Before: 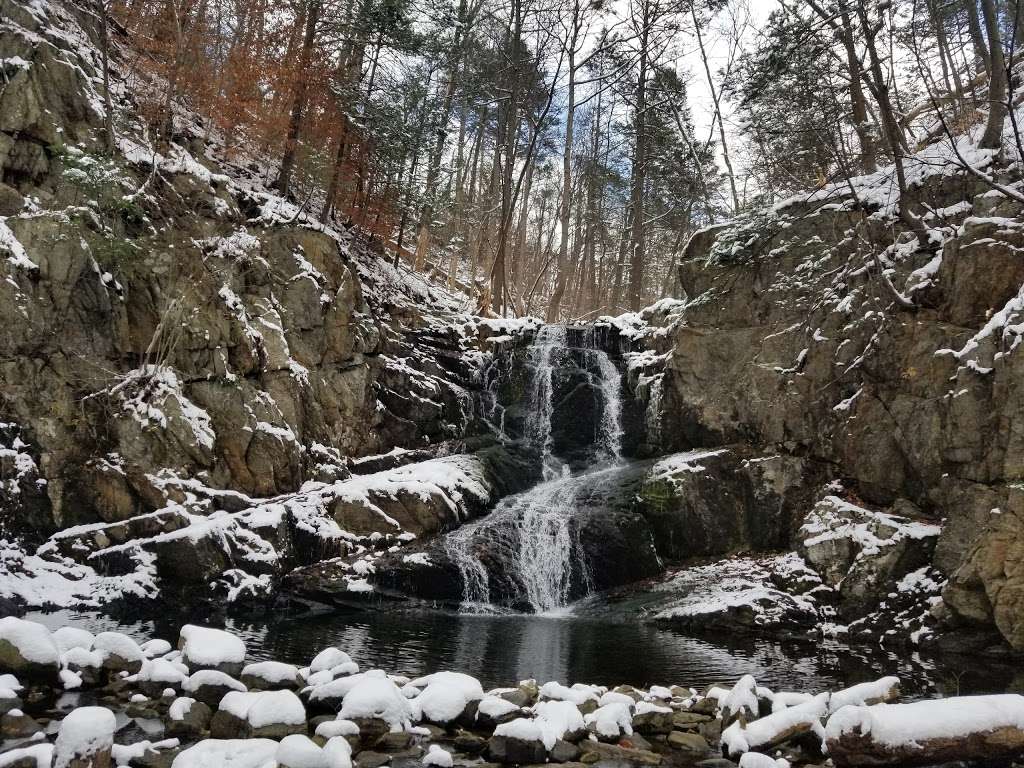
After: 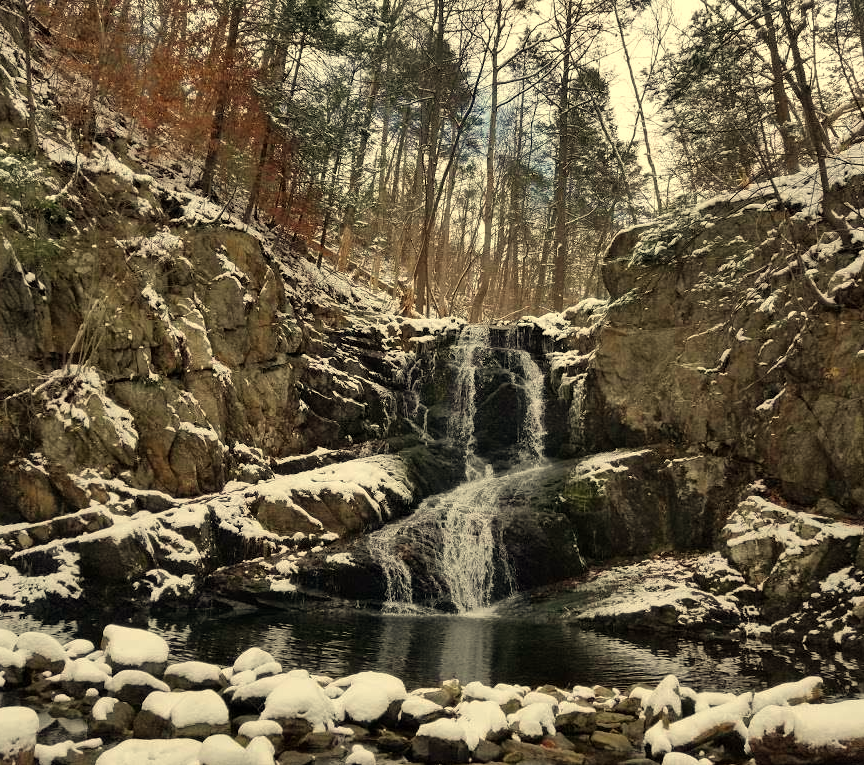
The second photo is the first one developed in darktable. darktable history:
white balance: red 1.08, blue 0.791
tone equalizer: on, module defaults
crop: left 7.598%, right 7.873%
